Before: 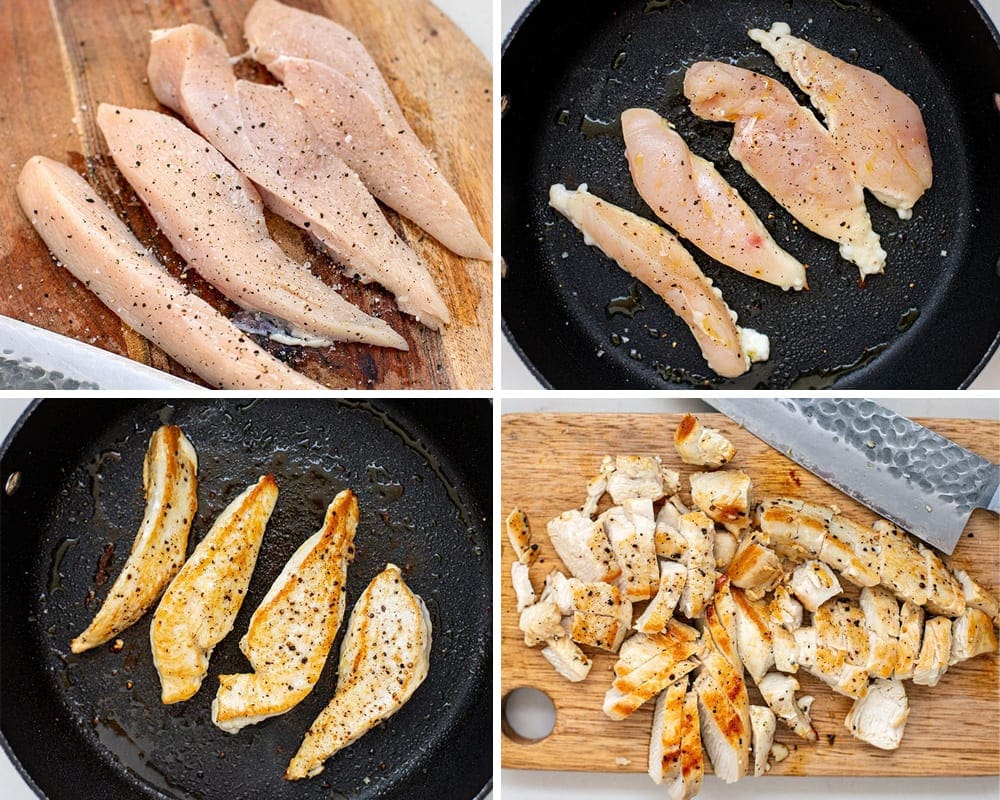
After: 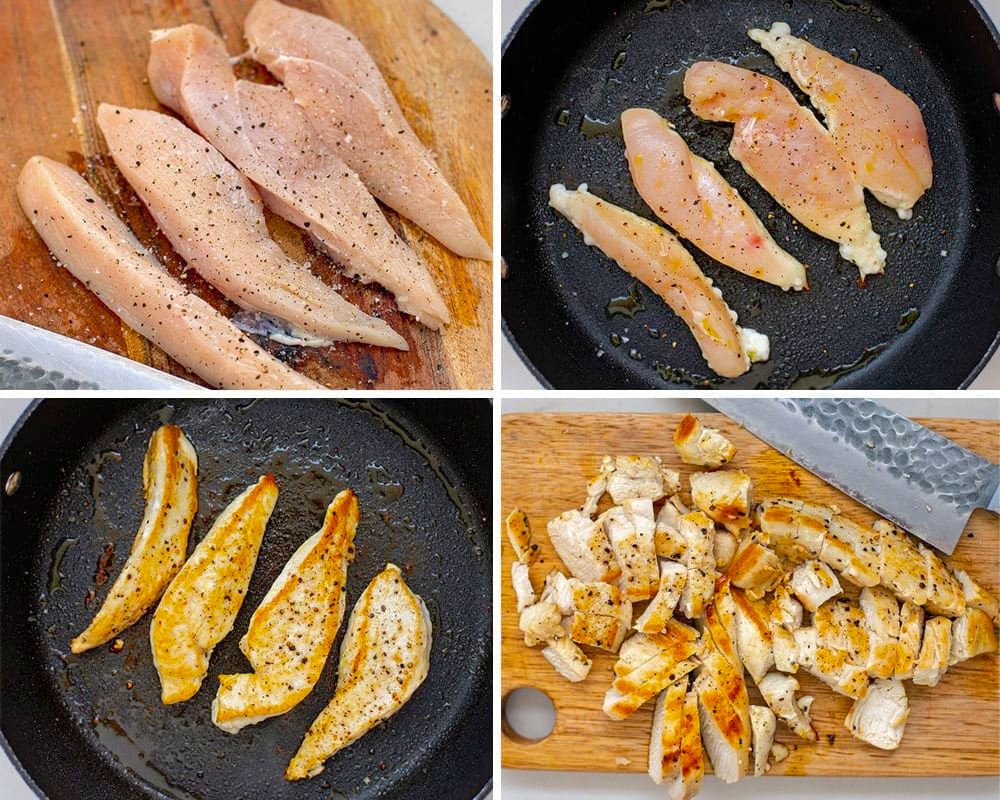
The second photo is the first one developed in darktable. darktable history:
color balance rgb: perceptual saturation grading › global saturation 25.011%
shadows and highlights: on, module defaults
